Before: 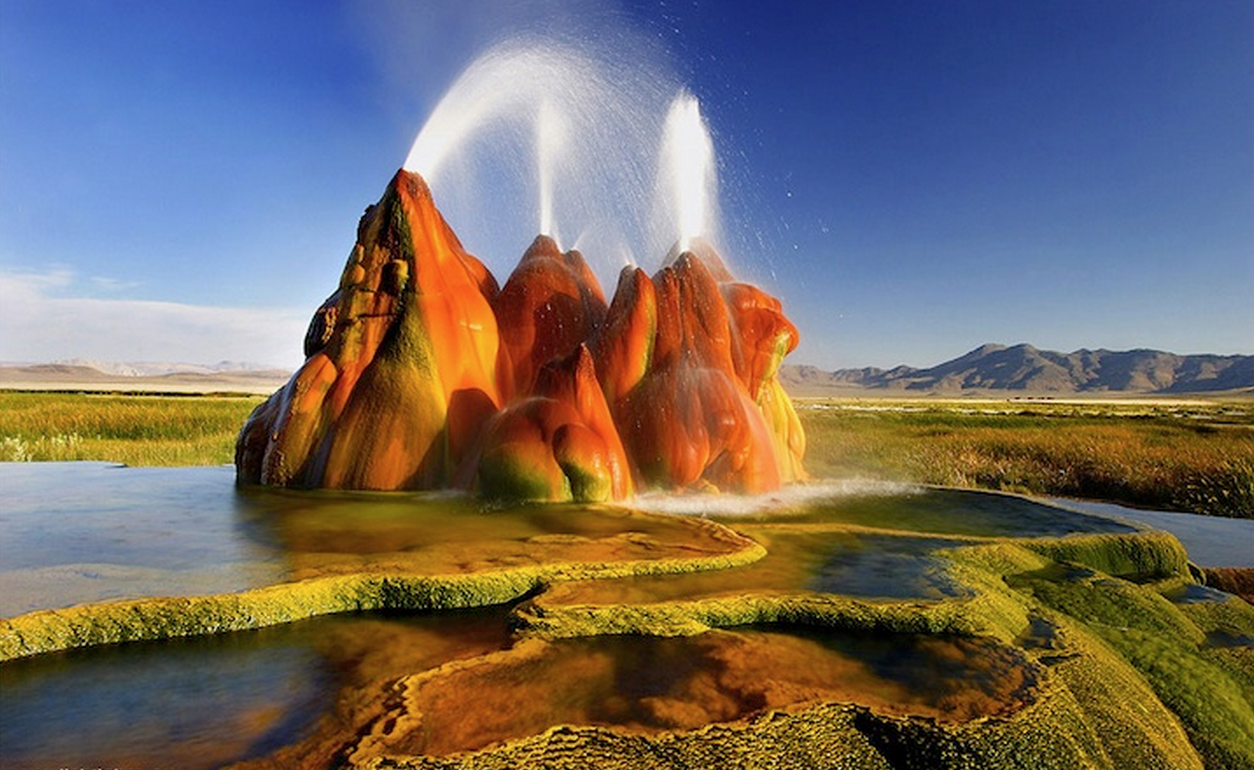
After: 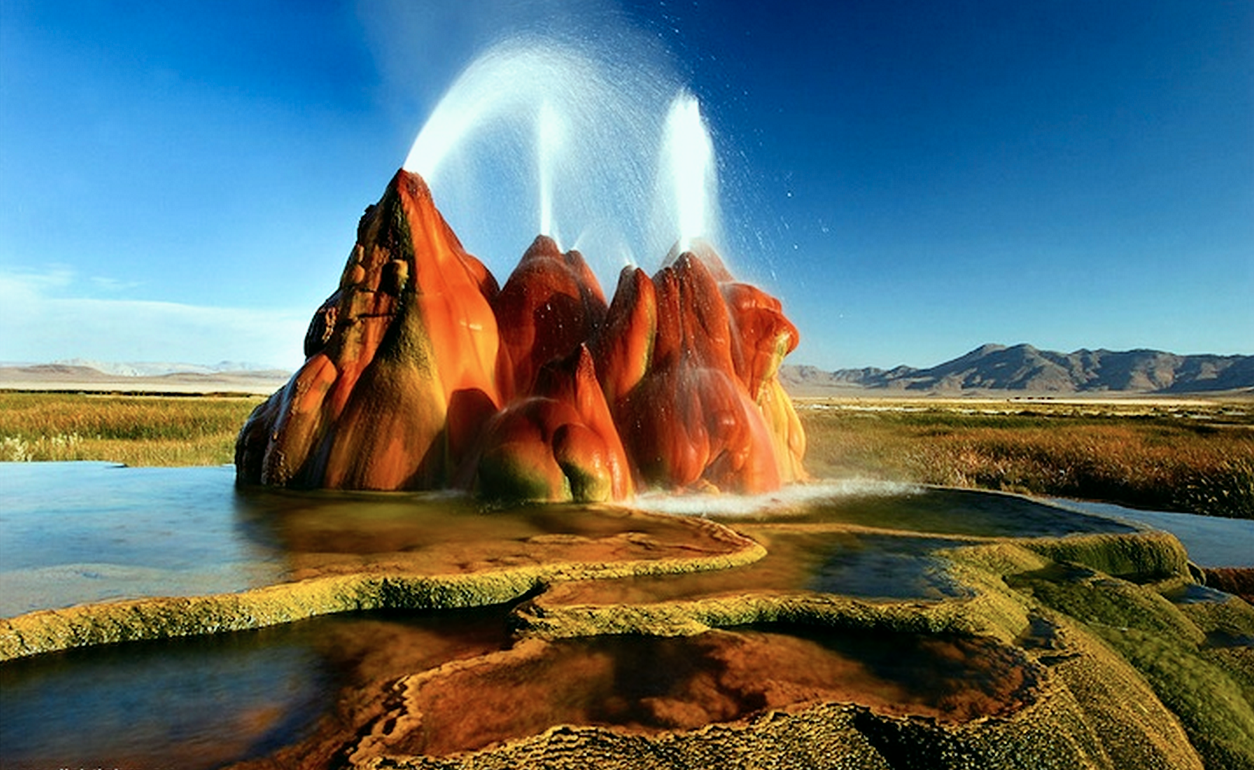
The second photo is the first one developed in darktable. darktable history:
color look up table: target L [88.29, 79.29, 69.05, 64.78, 53.28, 37.28, 198.35, 93.66, 90.4, 78.46, 80.14, 68.17, 67.44, 66.48, 59.08, 51.67, 53.81, 50.59, 40.3, 32.05, 85.66, 74.88, 67.78, 56.72, 52.92, 53.33, 54.52, 48.27, 36.26, 28.42, 24.44, 20.77, 13.79, 11.06, 81.85, 81.95, 81.49, 81.37, 72.24, 66.22, 54.45, 48.41, 0 ×7], target a [-13.46, -12.13, -23.77, -48.48, -42.68, -14.41, 0, -0.001, -14.11, 4.261, -7.643, 28.56, 18.46, 9.188, 31.18, 41.45, 37.03, 38.06, 37.06, 10.35, -13.54, -10.55, -9.379, -1.689, 33.11, 17.32, -9.761, -5.006, 6.885, -2.344, 12.25, -2.783, -1.653, -3.759, -14.73, -20.36, -17.82, -15.76, -39.6, -27.42, -19.6, -12.35, 0 ×7], target b [-2.955, -4.334, 44.29, 18.6, 23.17, 16.45, 0.001, 0.004, -2.71, 62.63, -3.642, 53.19, 55.7, 10.02, 49.91, 28.23, 0.759, 19.72, 27.18, 12.11, -4.851, -4.283, -3.2, -24.33, -8.905, -25.22, -46.59, -1.884, -44.38, -2.85, -12.67, -1.311, -2.477, -1.047, -4.927, -8.449, -7.527, -10.36, -9.109, -31.02, -30.13, -24.83, 0 ×7], num patches 42
tone curve: curves: ch0 [(0, 0) (0.003, 0.001) (0.011, 0.005) (0.025, 0.011) (0.044, 0.02) (0.069, 0.031) (0.1, 0.045) (0.136, 0.078) (0.177, 0.124) (0.224, 0.18) (0.277, 0.245) (0.335, 0.315) (0.399, 0.393) (0.468, 0.477) (0.543, 0.569) (0.623, 0.666) (0.709, 0.771) (0.801, 0.871) (0.898, 0.965) (1, 1)], preserve colors none
